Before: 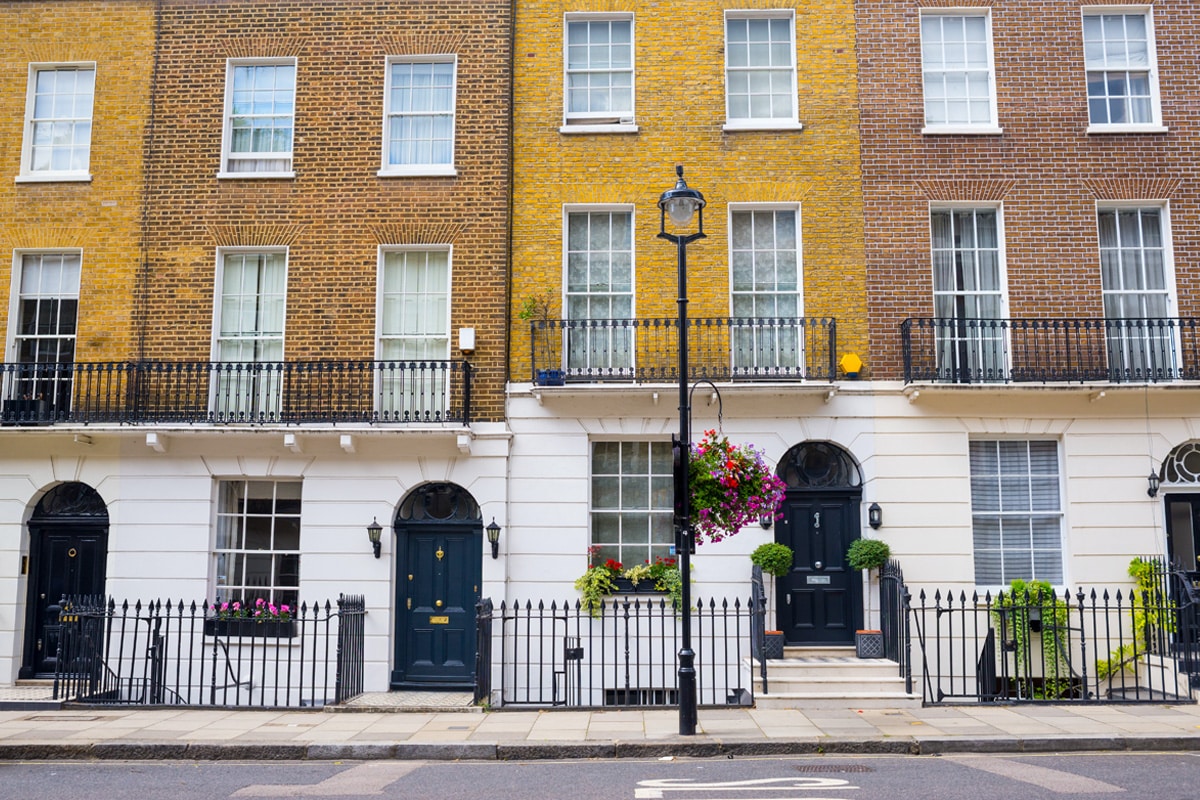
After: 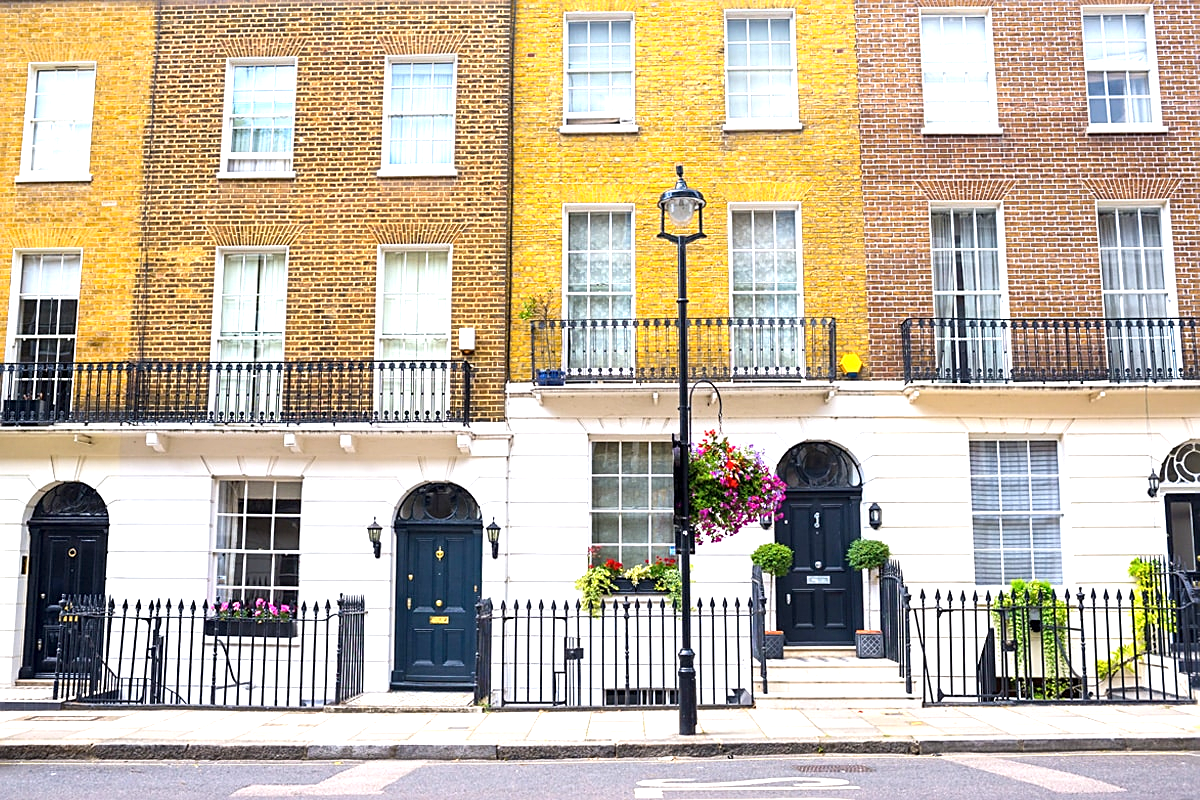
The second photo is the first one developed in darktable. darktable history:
sharpen: on, module defaults
exposure: exposure 0.95 EV, compensate highlight preservation false
